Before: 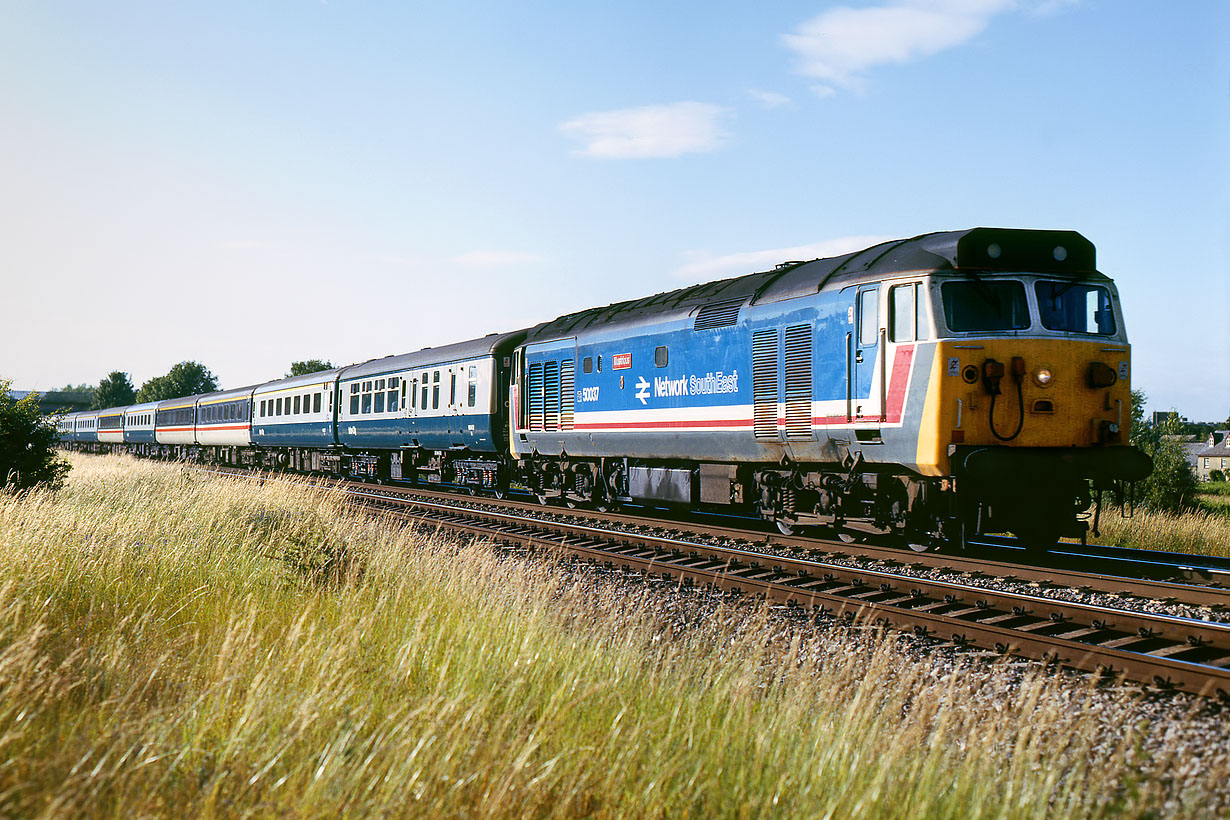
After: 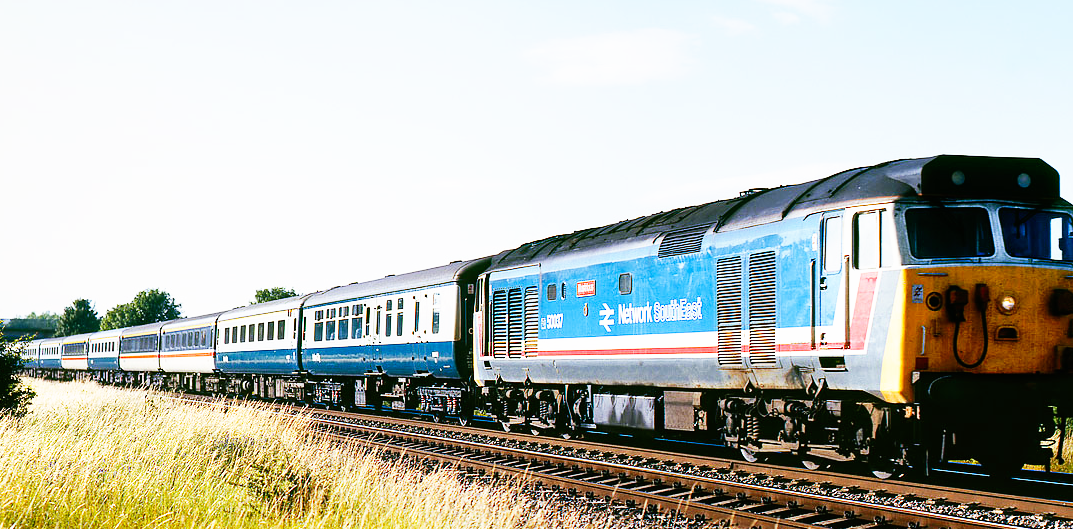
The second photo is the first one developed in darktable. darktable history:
crop: left 3.008%, top 8.932%, right 9.68%, bottom 26.518%
base curve: curves: ch0 [(0, 0) (0.007, 0.004) (0.027, 0.03) (0.046, 0.07) (0.207, 0.54) (0.442, 0.872) (0.673, 0.972) (1, 1)], preserve colors none
exposure: exposure -0.209 EV, compensate exposure bias true, compensate highlight preservation false
